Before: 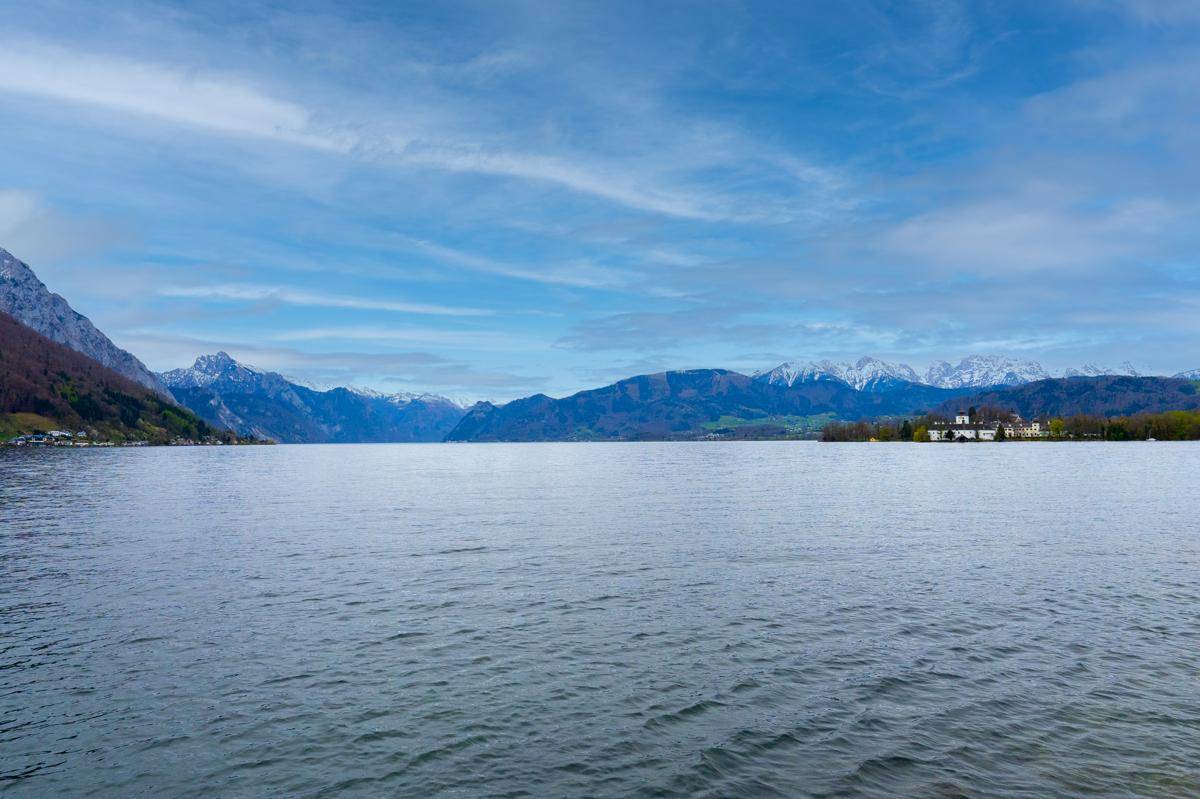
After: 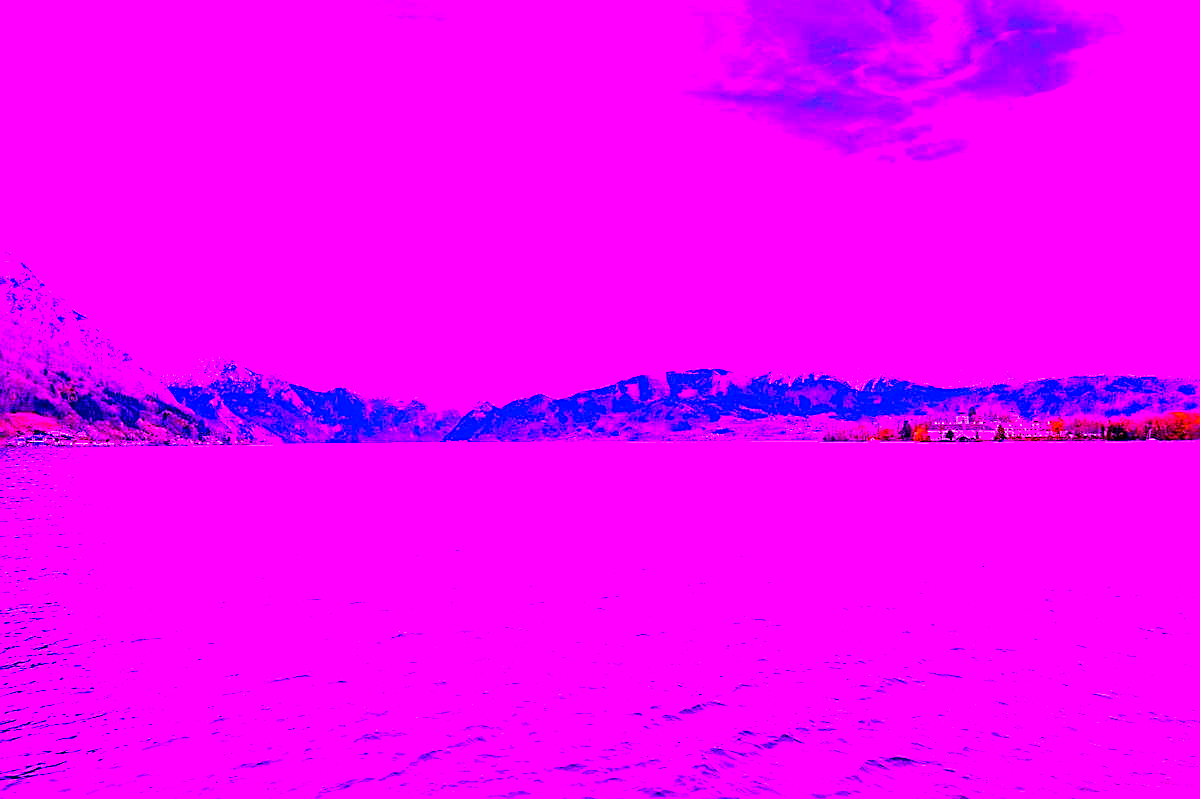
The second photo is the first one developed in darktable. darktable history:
white balance: red 8, blue 8
exposure: exposure -2.002 EV, compensate highlight preservation false
sharpen: on, module defaults
color balance rgb: perceptual saturation grading › global saturation 10%, global vibrance 10%
